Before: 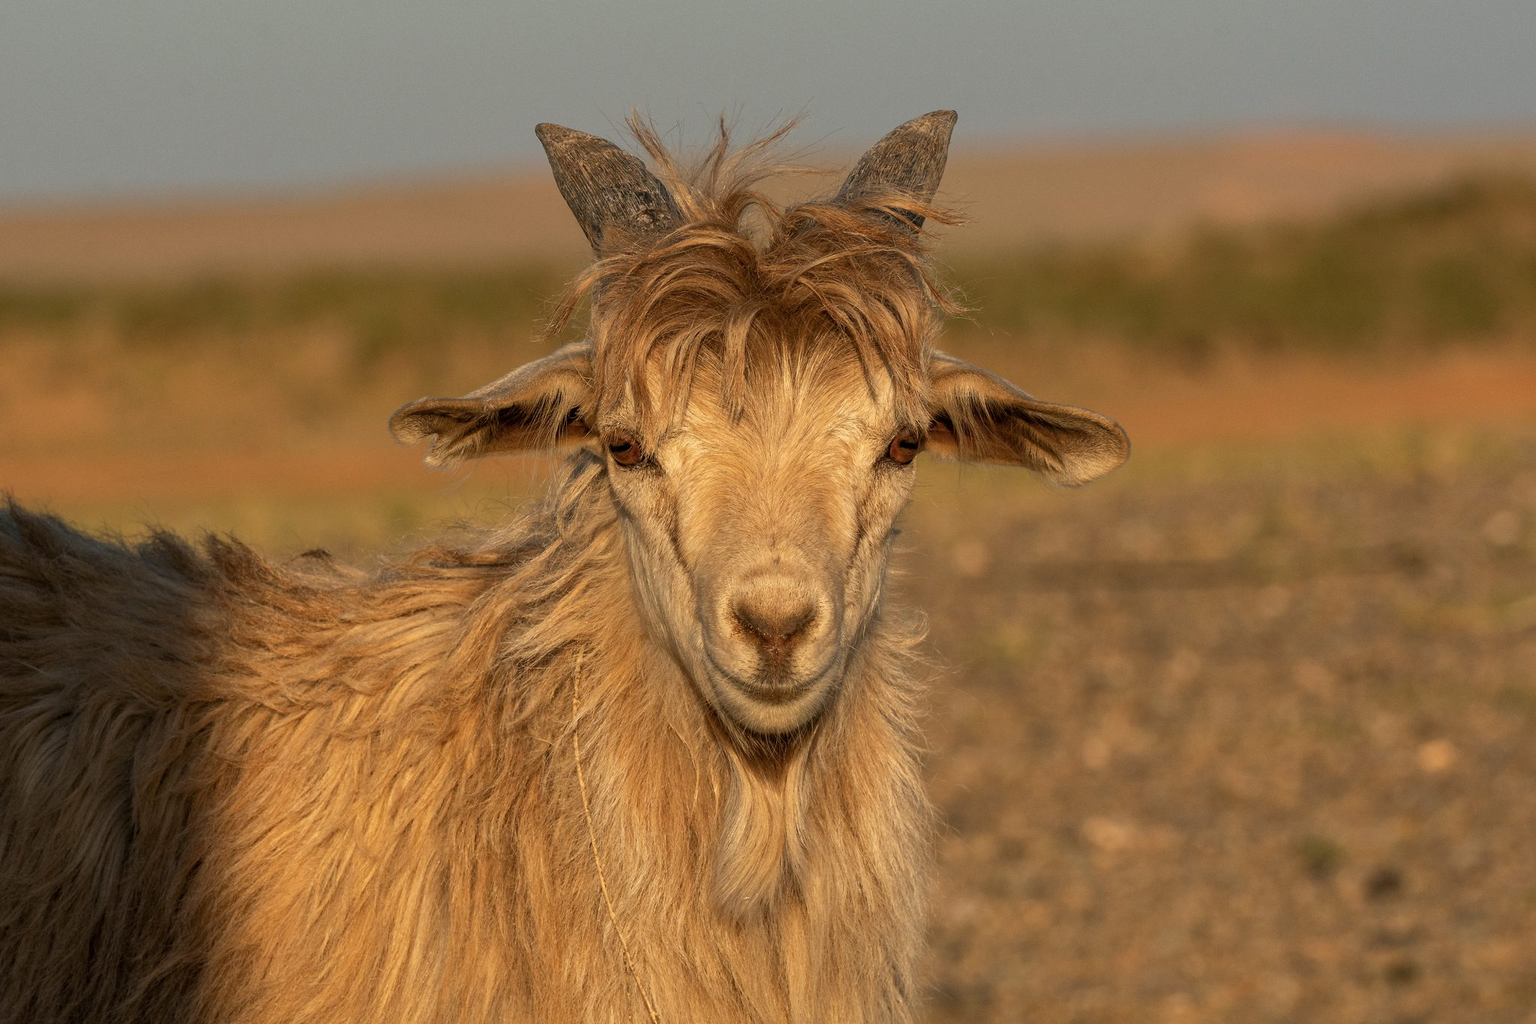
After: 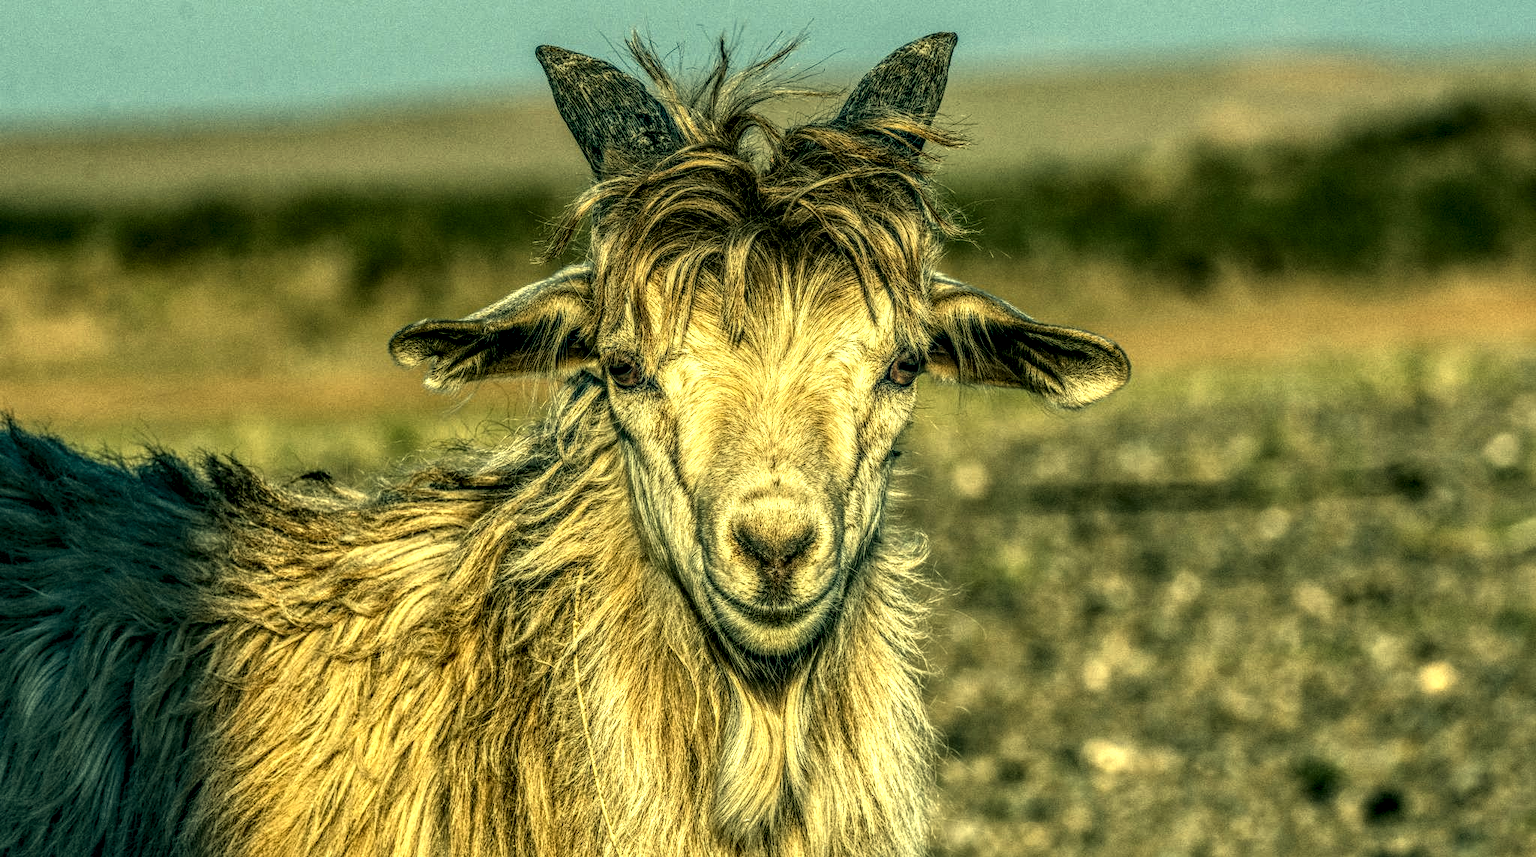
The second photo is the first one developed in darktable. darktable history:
local contrast: highlights 0%, shadows 0%, detail 300%, midtone range 0.3
crop: top 7.625%, bottom 8.027%
color correction: highlights a* -20.08, highlights b* 9.8, shadows a* -20.4, shadows b* -10.76
tone curve: curves: ch0 [(0, 0.013) (0.198, 0.175) (0.512, 0.582) (0.625, 0.754) (0.81, 0.934) (1, 1)], color space Lab, linked channels, preserve colors none
